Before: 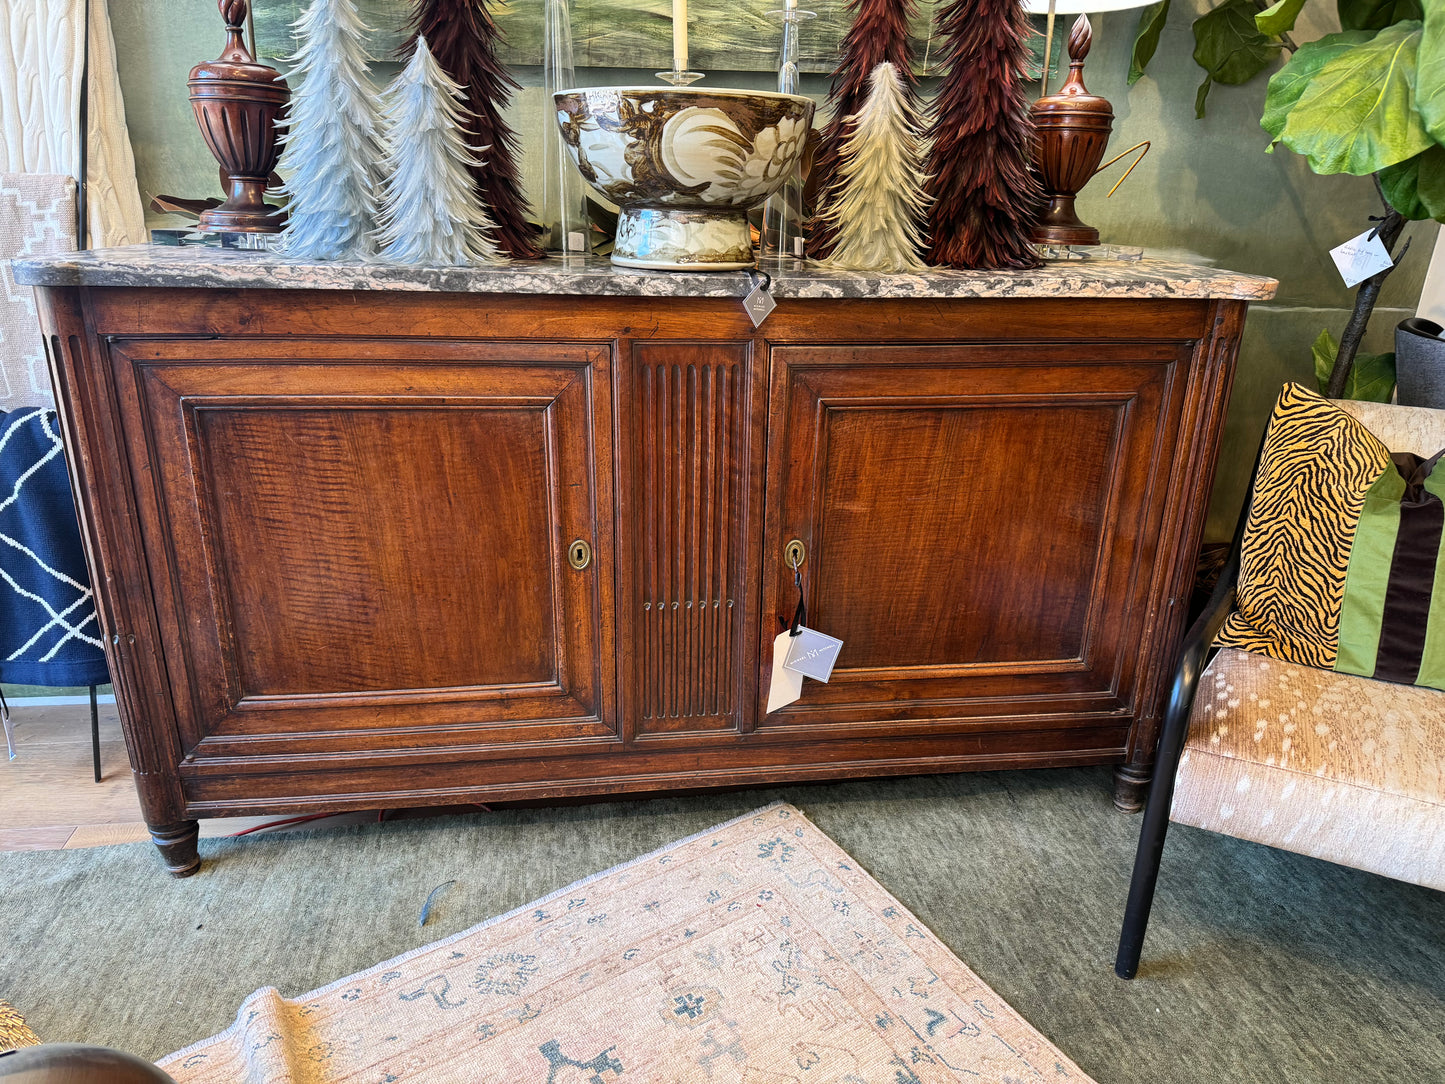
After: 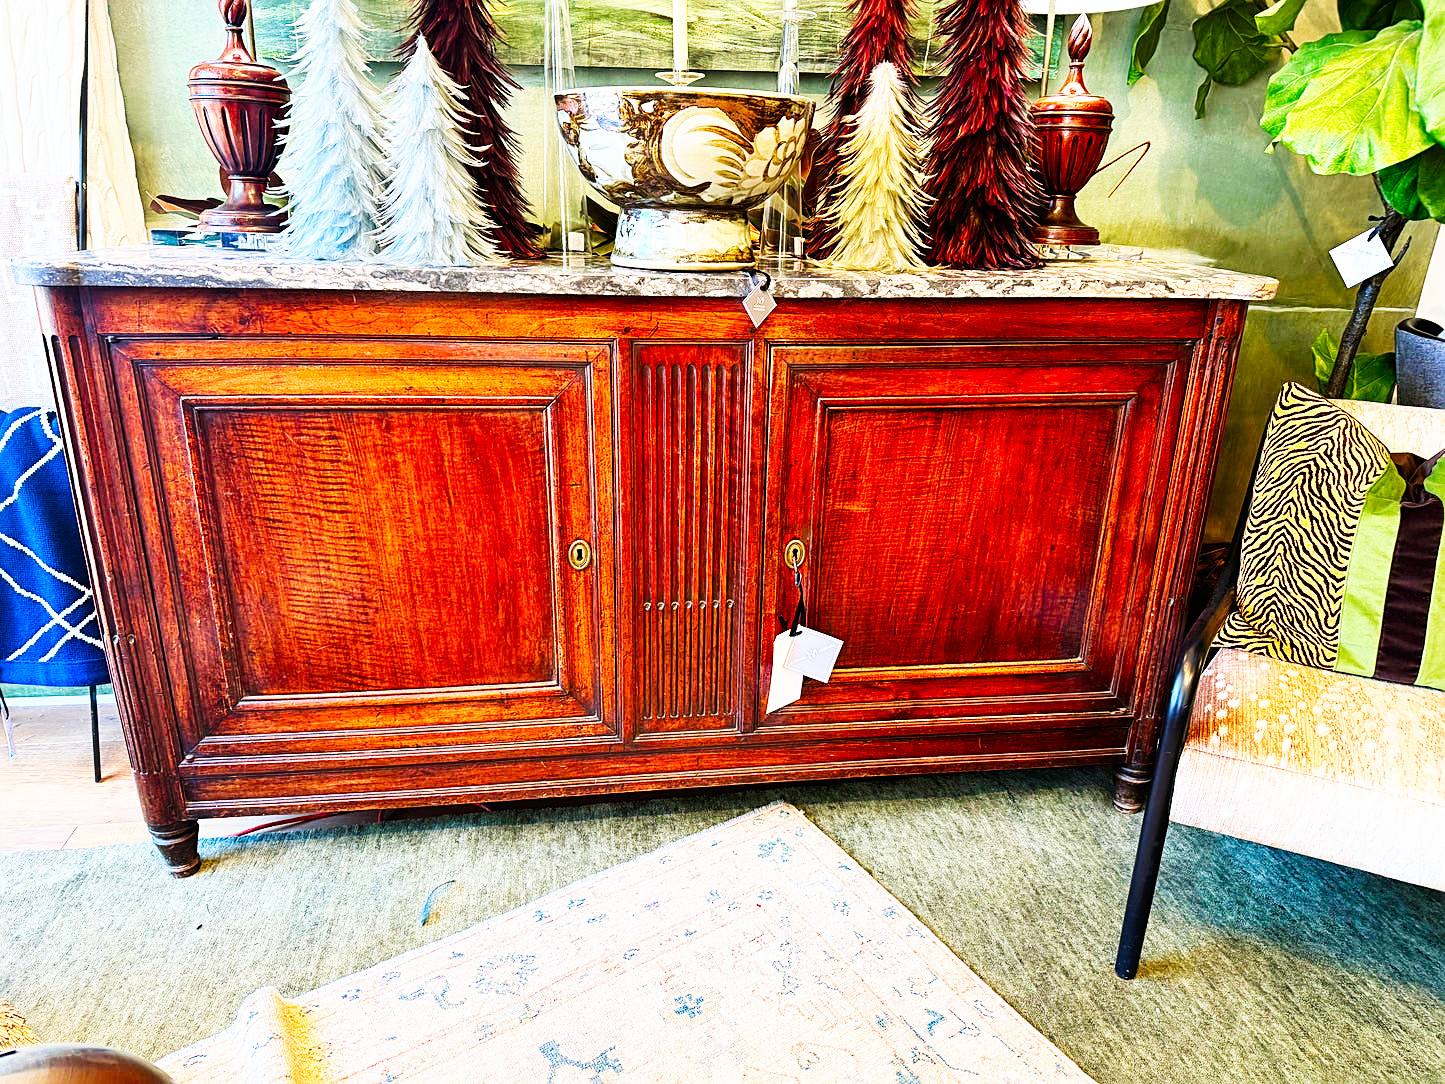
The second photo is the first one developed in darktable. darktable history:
base curve: curves: ch0 [(0, 0) (0.007, 0.004) (0.027, 0.03) (0.046, 0.07) (0.207, 0.54) (0.442, 0.872) (0.673, 0.972) (1, 1)], preserve colors none
contrast brightness saturation: saturation 0.5
velvia: on, module defaults
sharpen: on, module defaults
